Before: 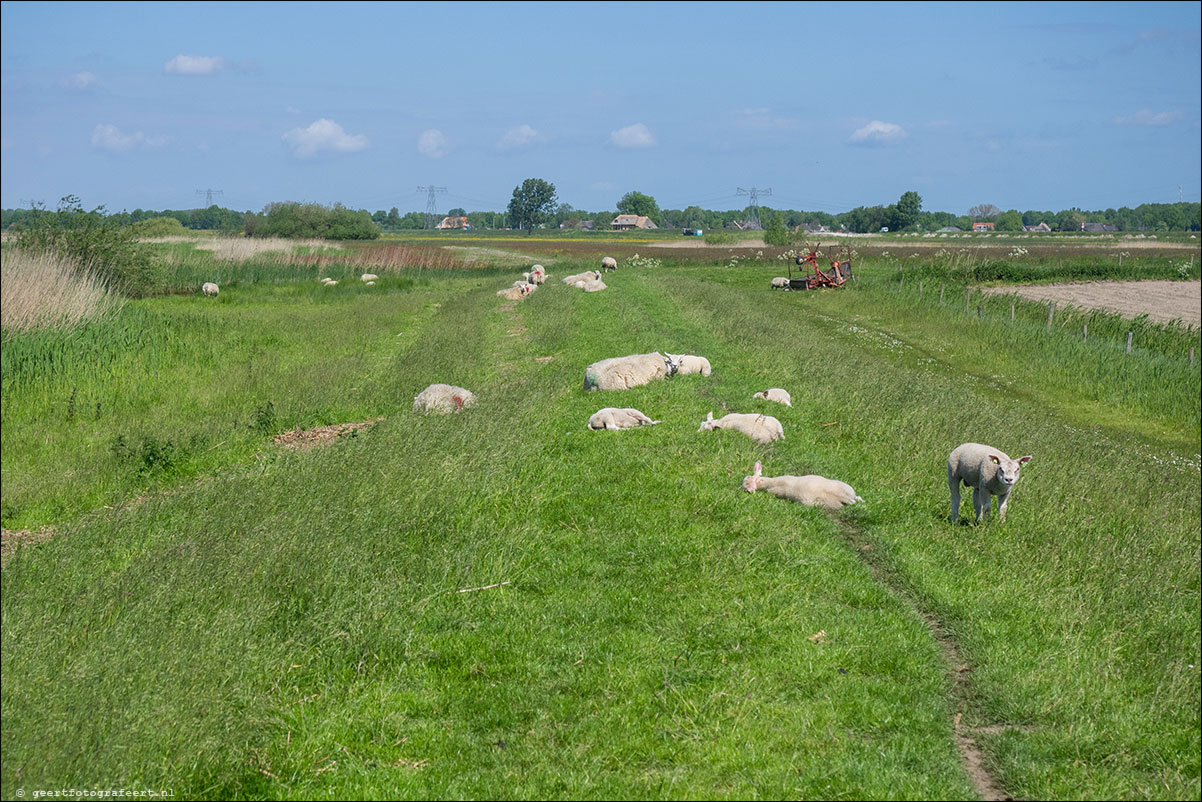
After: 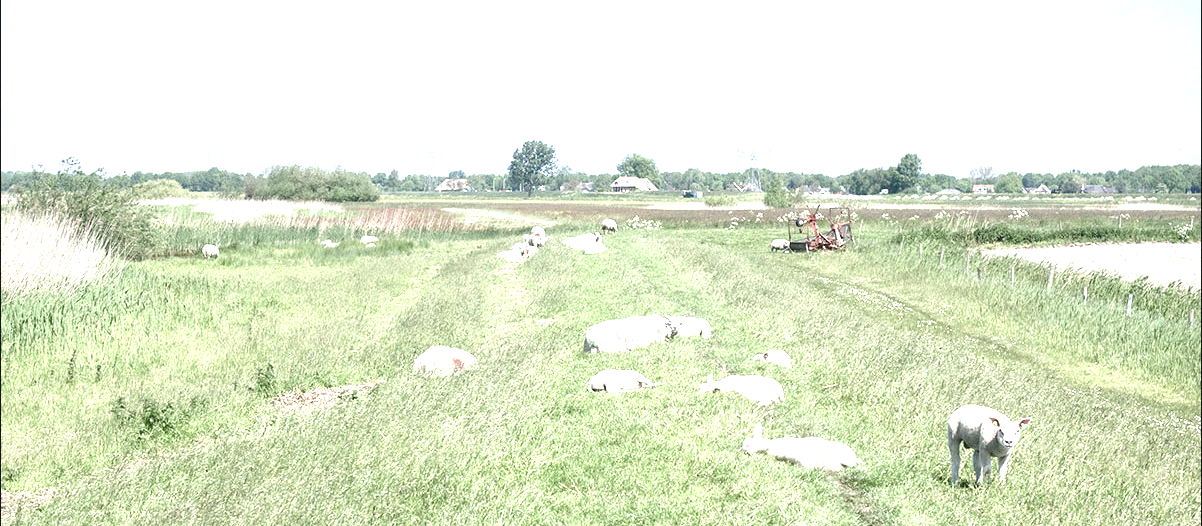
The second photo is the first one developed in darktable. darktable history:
exposure: exposure 2 EV, compensate highlight preservation false
contrast brightness saturation: contrast -0.05, saturation -0.41
color balance rgb: perceptual saturation grading › global saturation 20%, perceptual saturation grading › highlights -50%, perceptual saturation grading › shadows 30%
crop and rotate: top 4.848%, bottom 29.503%
